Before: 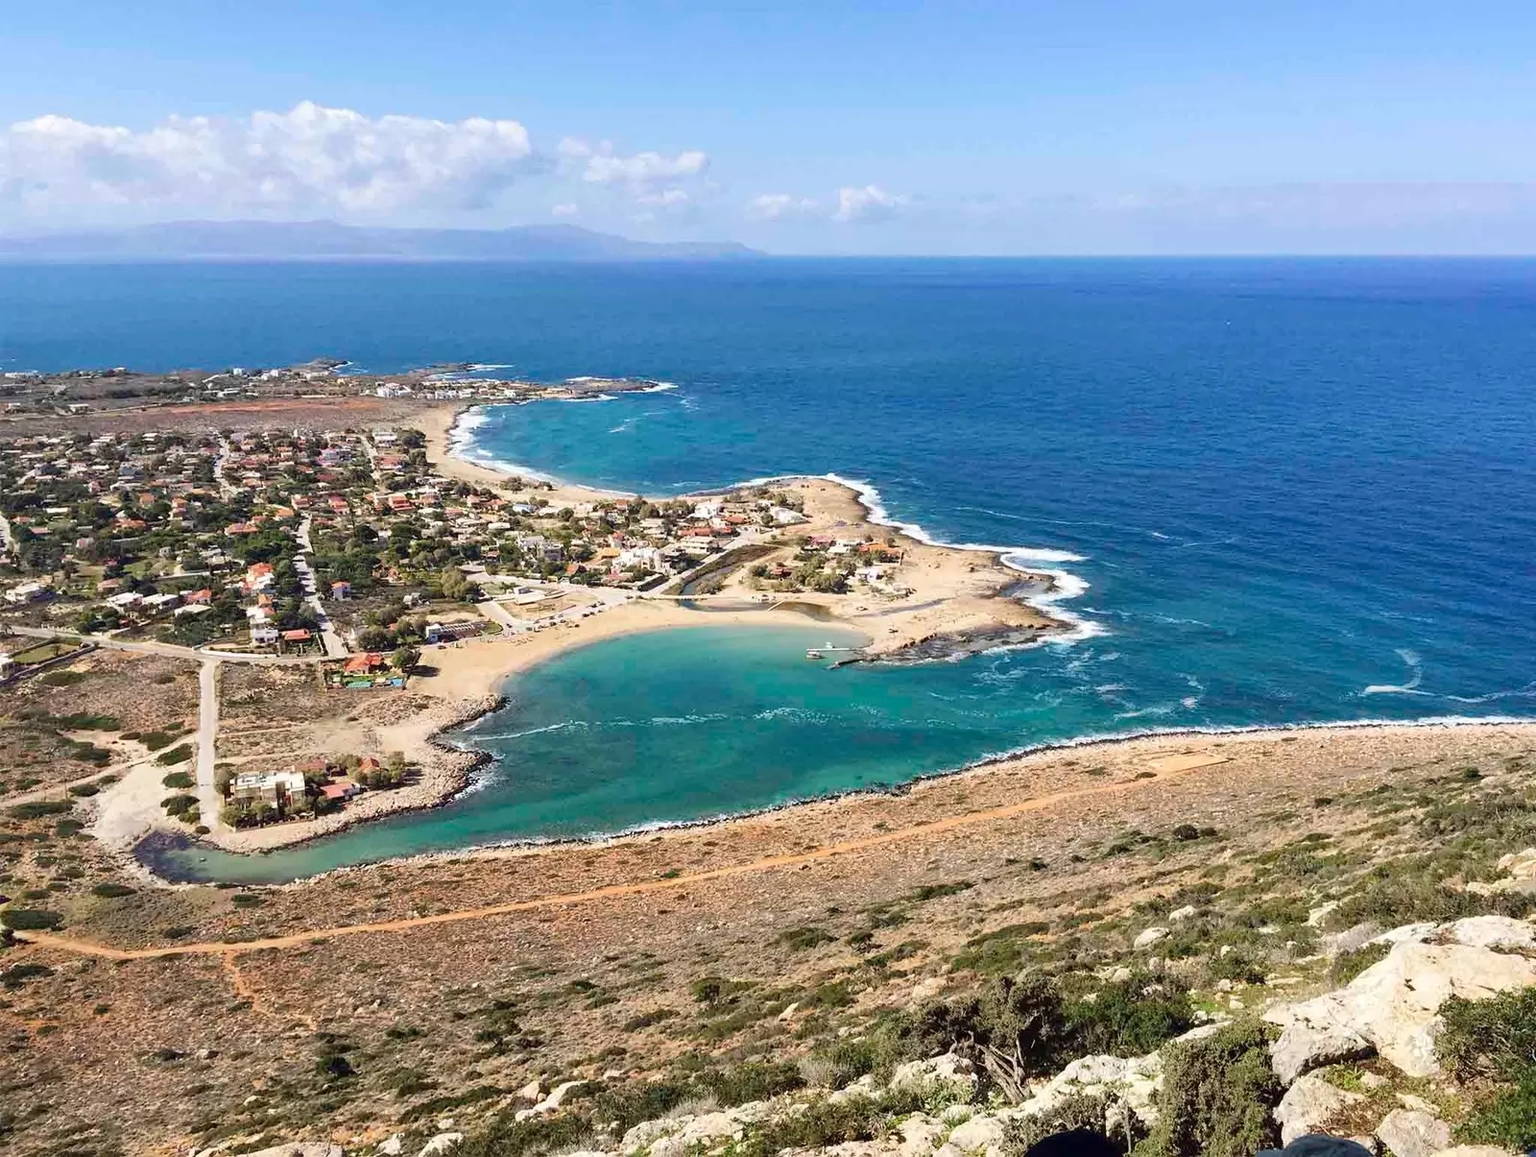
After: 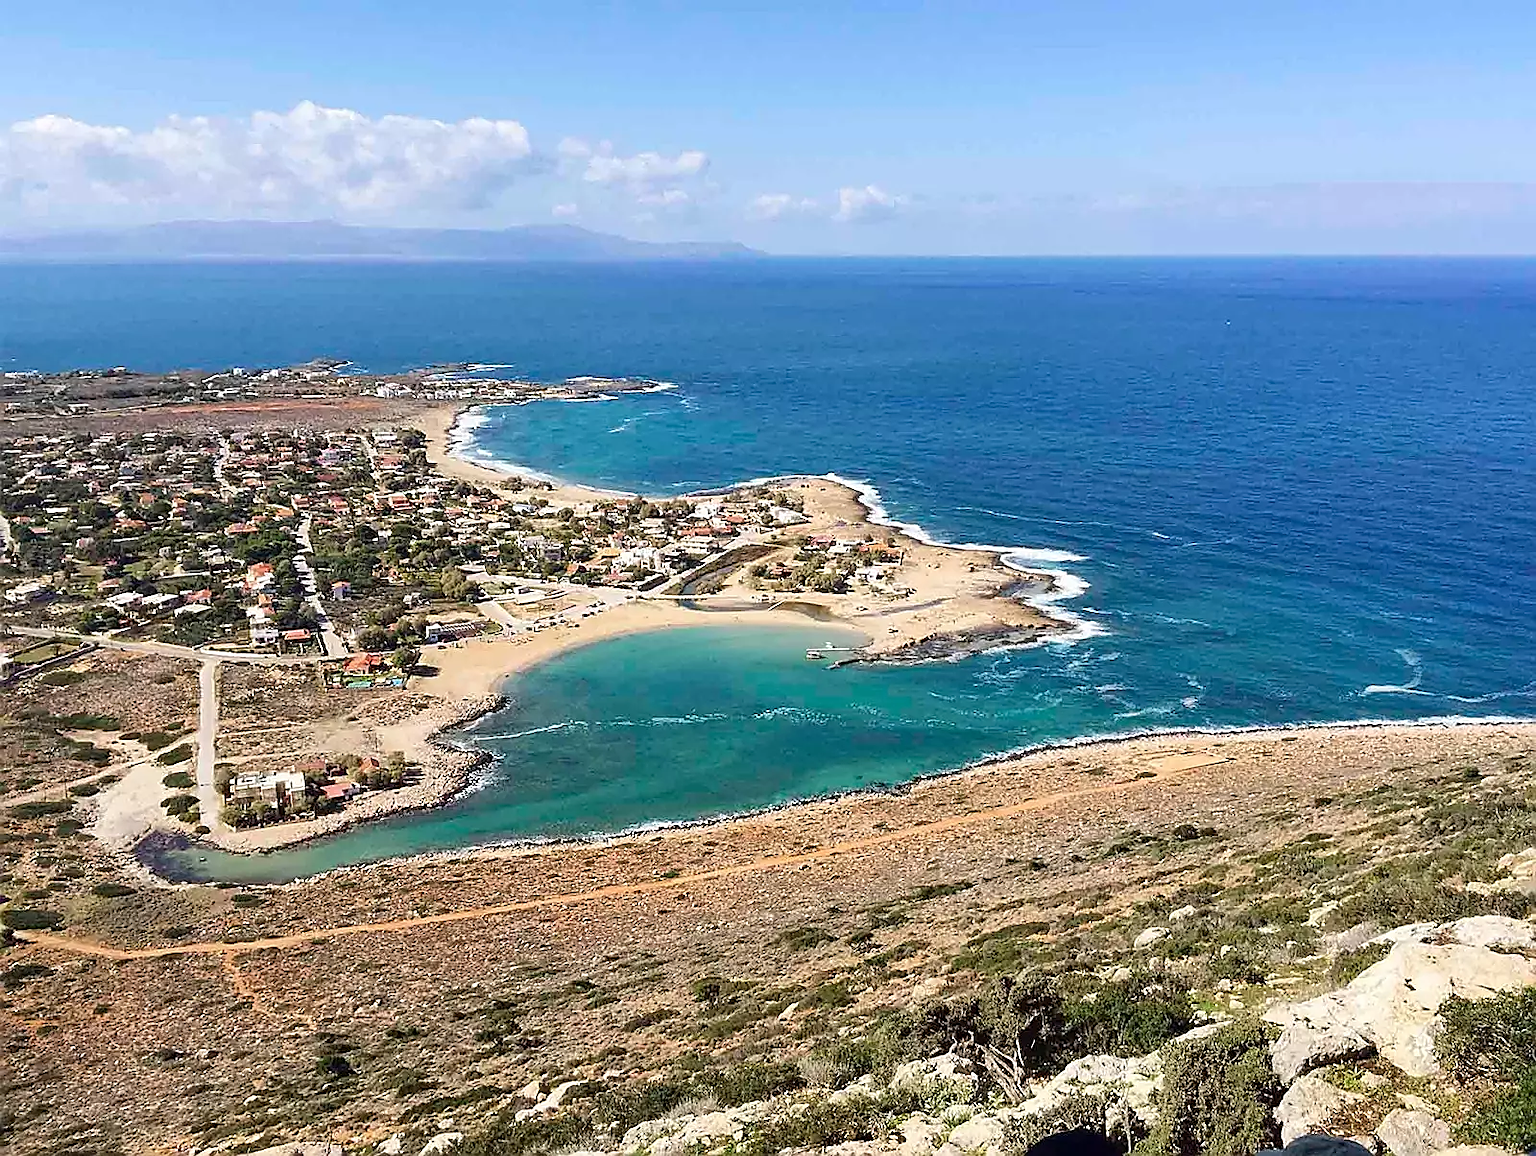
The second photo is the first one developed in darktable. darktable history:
sharpen: radius 1.396, amount 1.254, threshold 0.666
